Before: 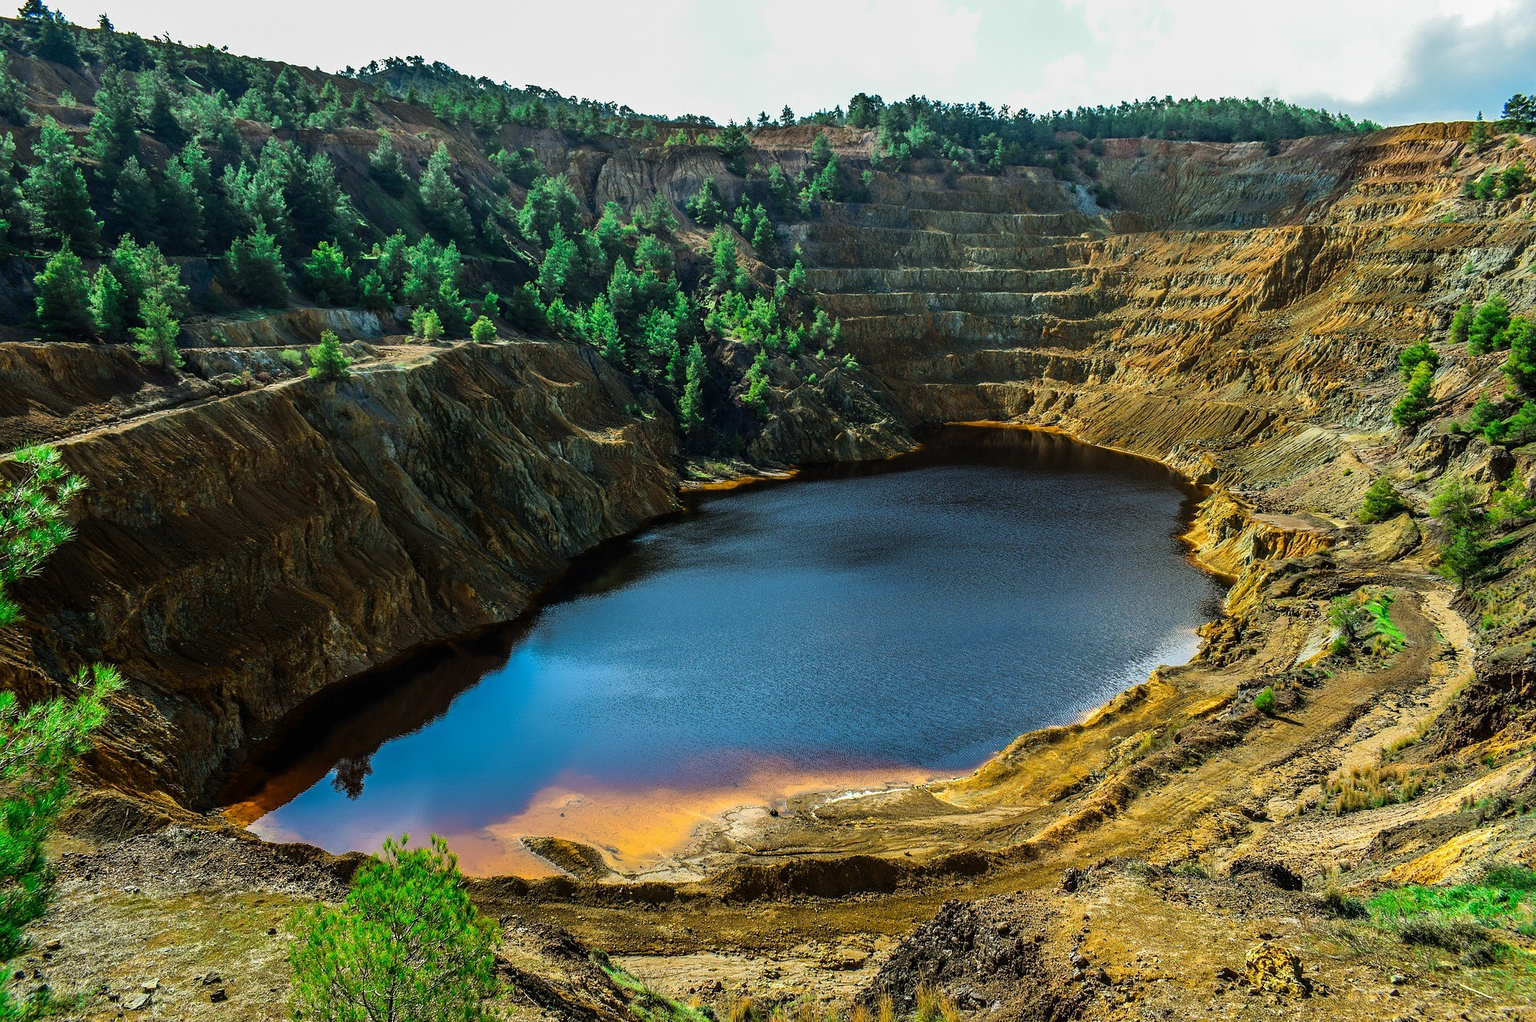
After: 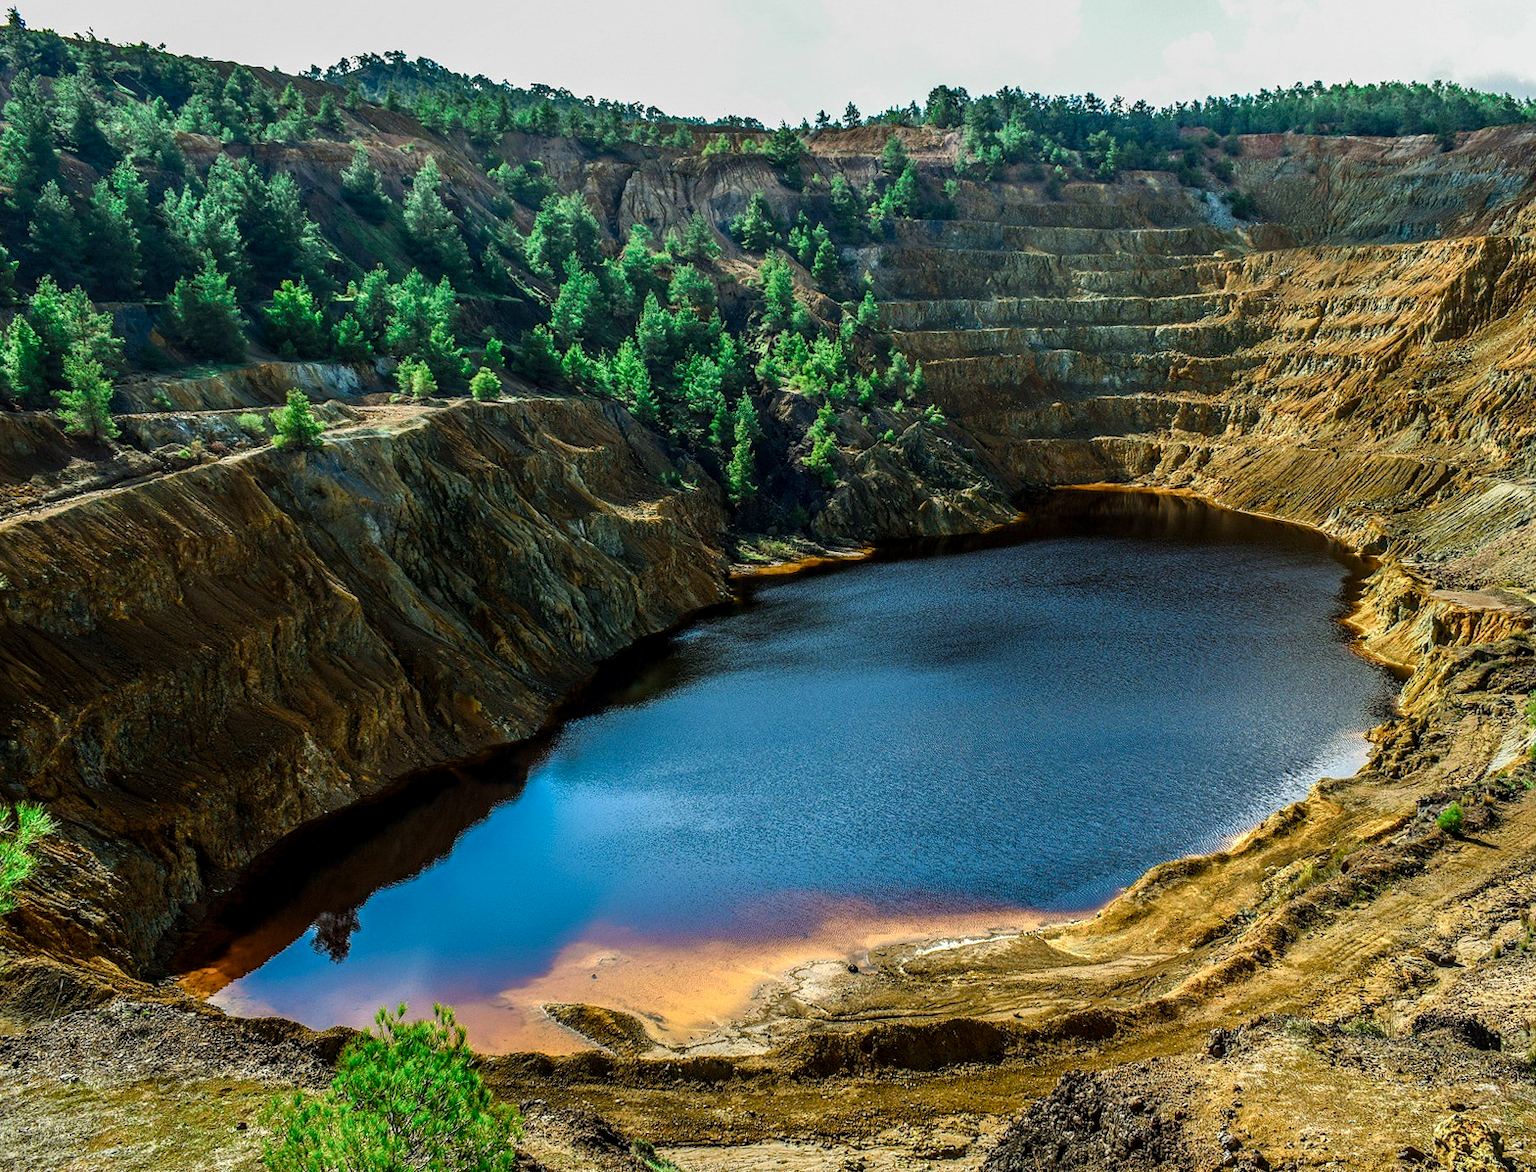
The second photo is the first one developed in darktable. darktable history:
local contrast: on, module defaults
color balance rgb: power › hue 61.33°, linear chroma grading › global chroma 8.765%, perceptual saturation grading › global saturation 0.854%, perceptual saturation grading › highlights -30.556%, perceptual saturation grading › shadows 20.268%, global vibrance 15.441%
crop and rotate: angle 1.17°, left 4.093%, top 0.654%, right 11.689%, bottom 2.69%
